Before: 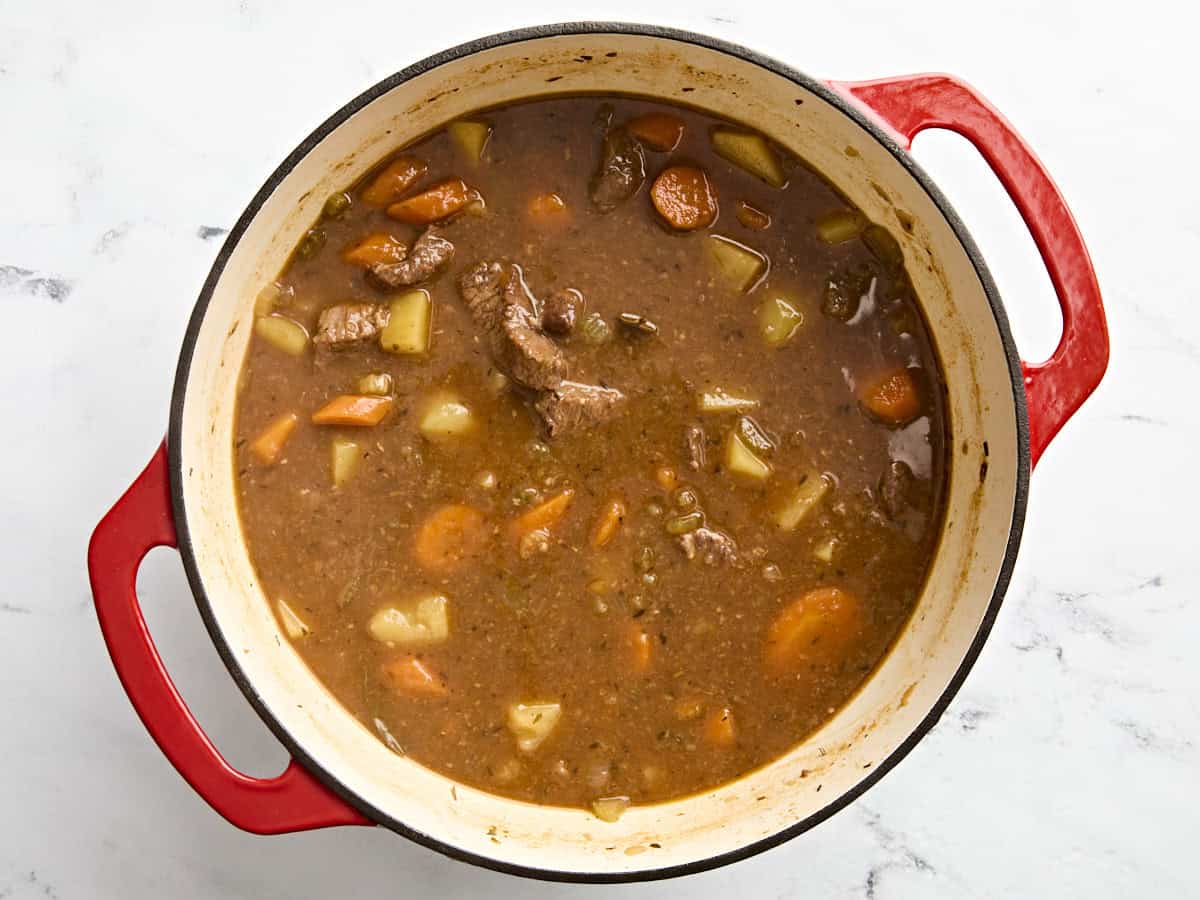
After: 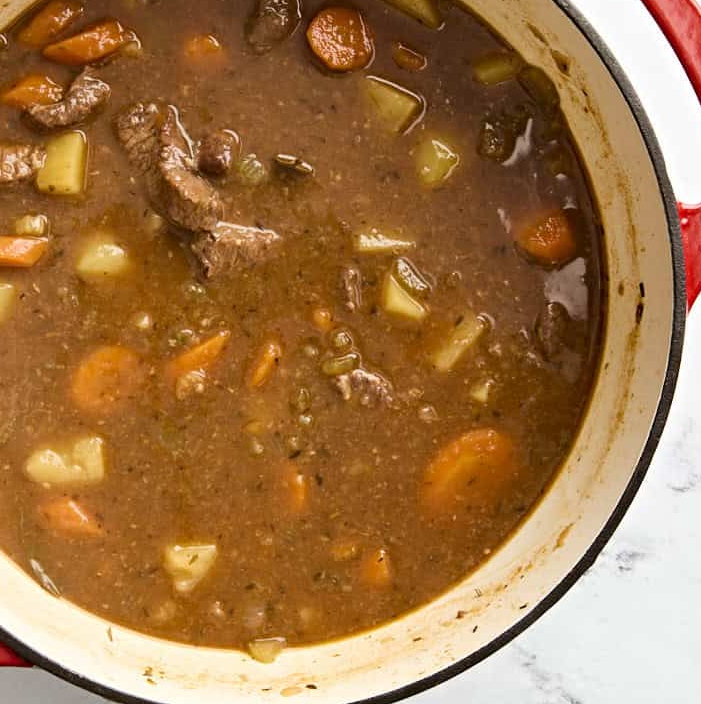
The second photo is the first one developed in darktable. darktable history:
crop and rotate: left 28.708%, top 17.686%, right 12.816%, bottom 4.067%
